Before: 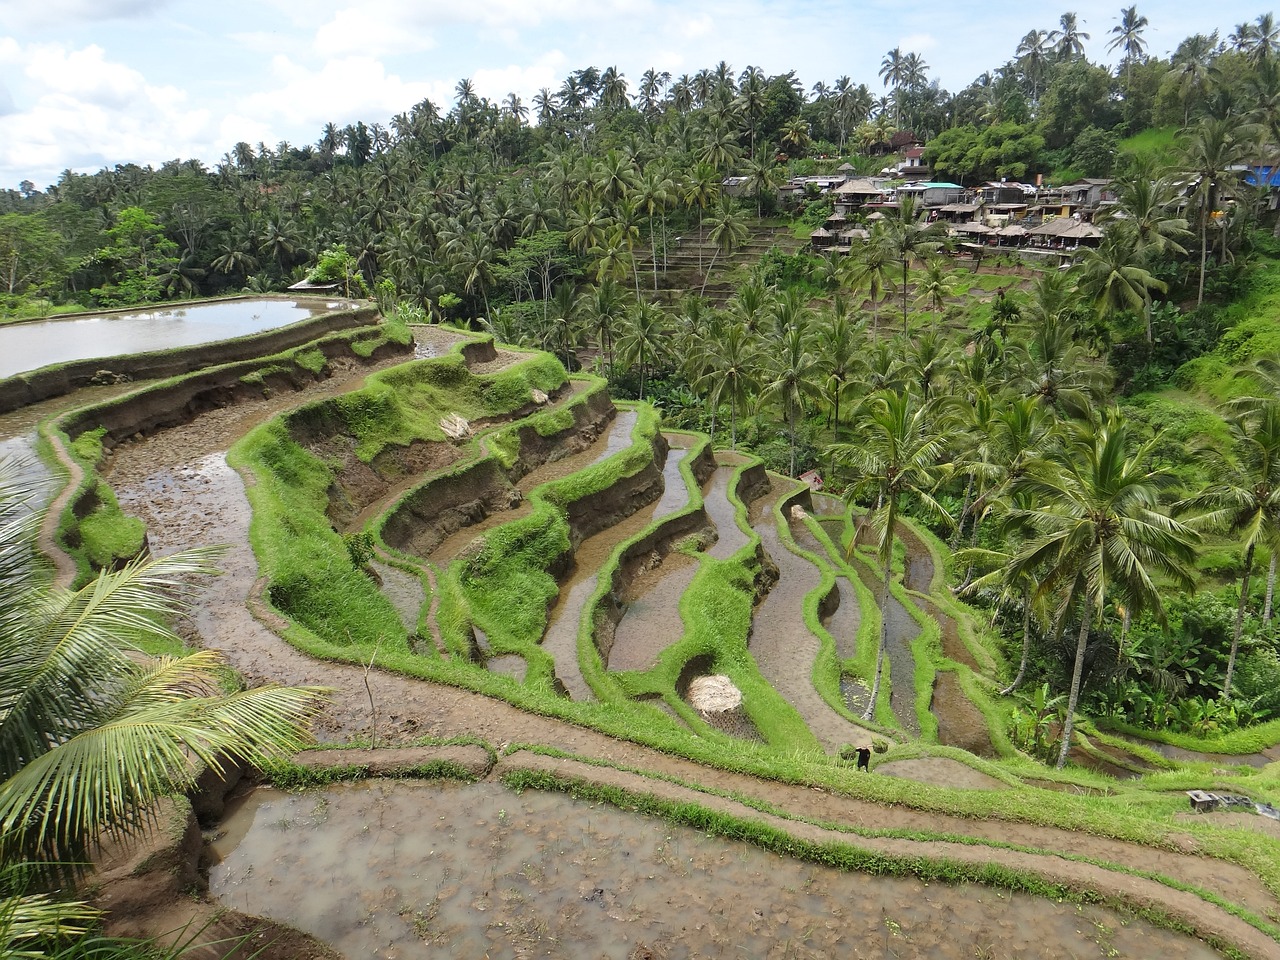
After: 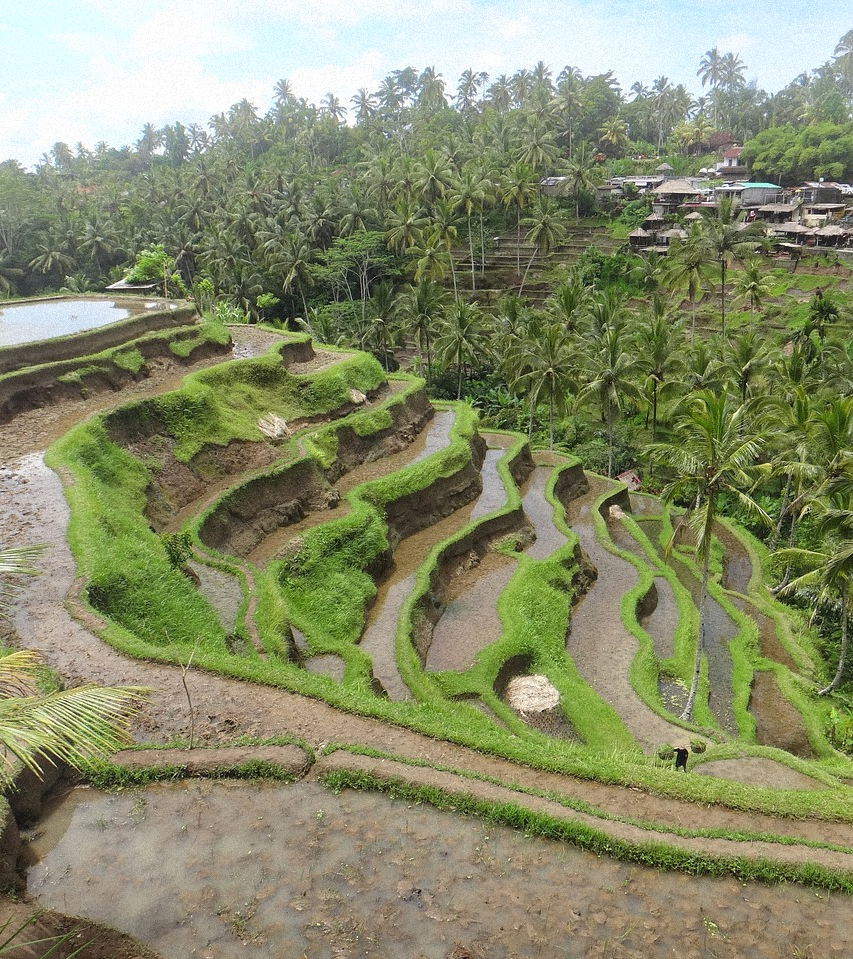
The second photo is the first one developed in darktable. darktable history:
bloom: on, module defaults
shadows and highlights: shadows 24.5, highlights -78.15, soften with gaussian
grain: mid-tones bias 0%
crop and rotate: left 14.292%, right 19.041%
